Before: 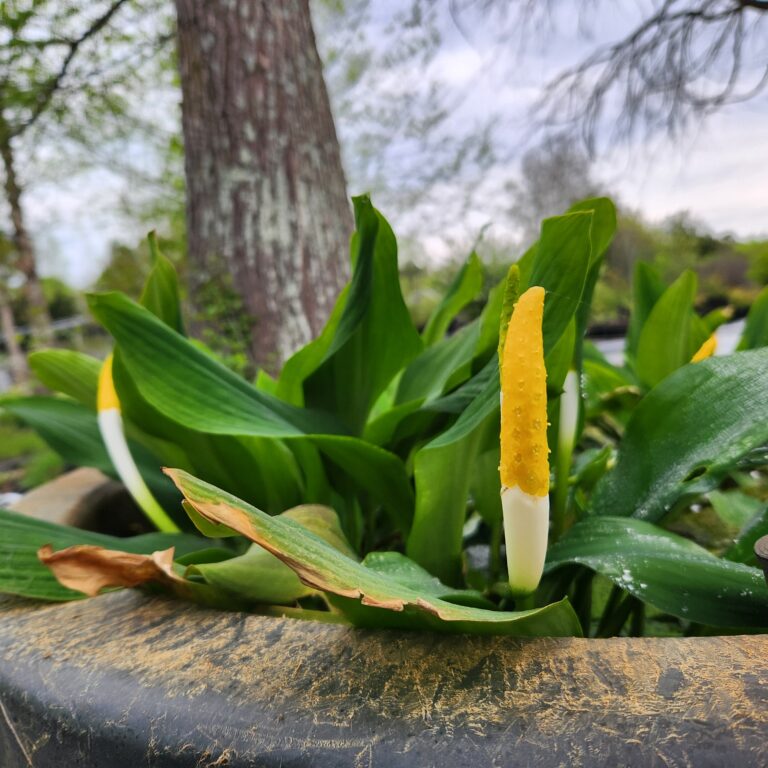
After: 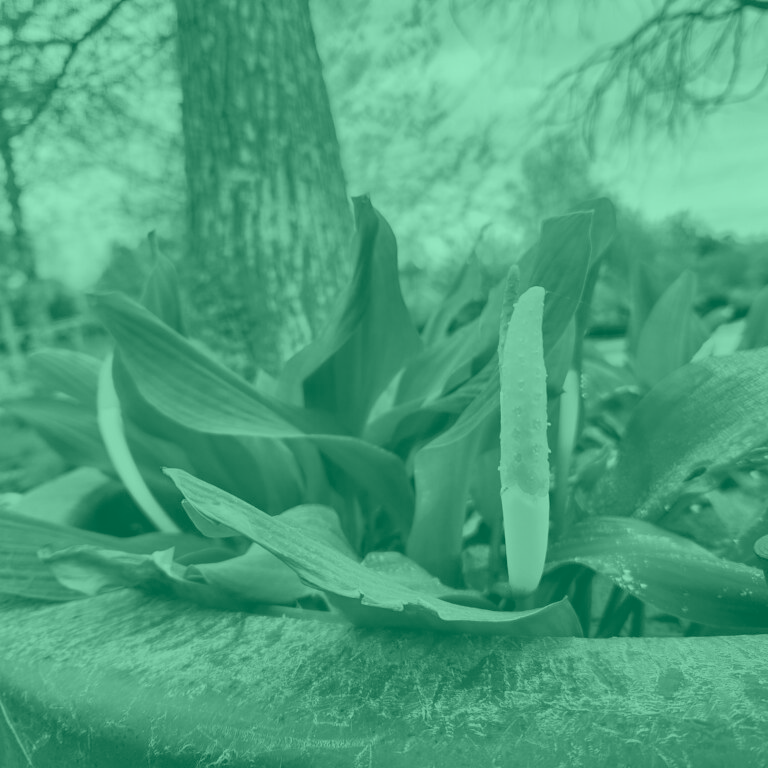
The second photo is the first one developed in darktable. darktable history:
colorize: hue 147.6°, saturation 65%, lightness 21.64%
local contrast: highlights 100%, shadows 100%, detail 120%, midtone range 0.2
